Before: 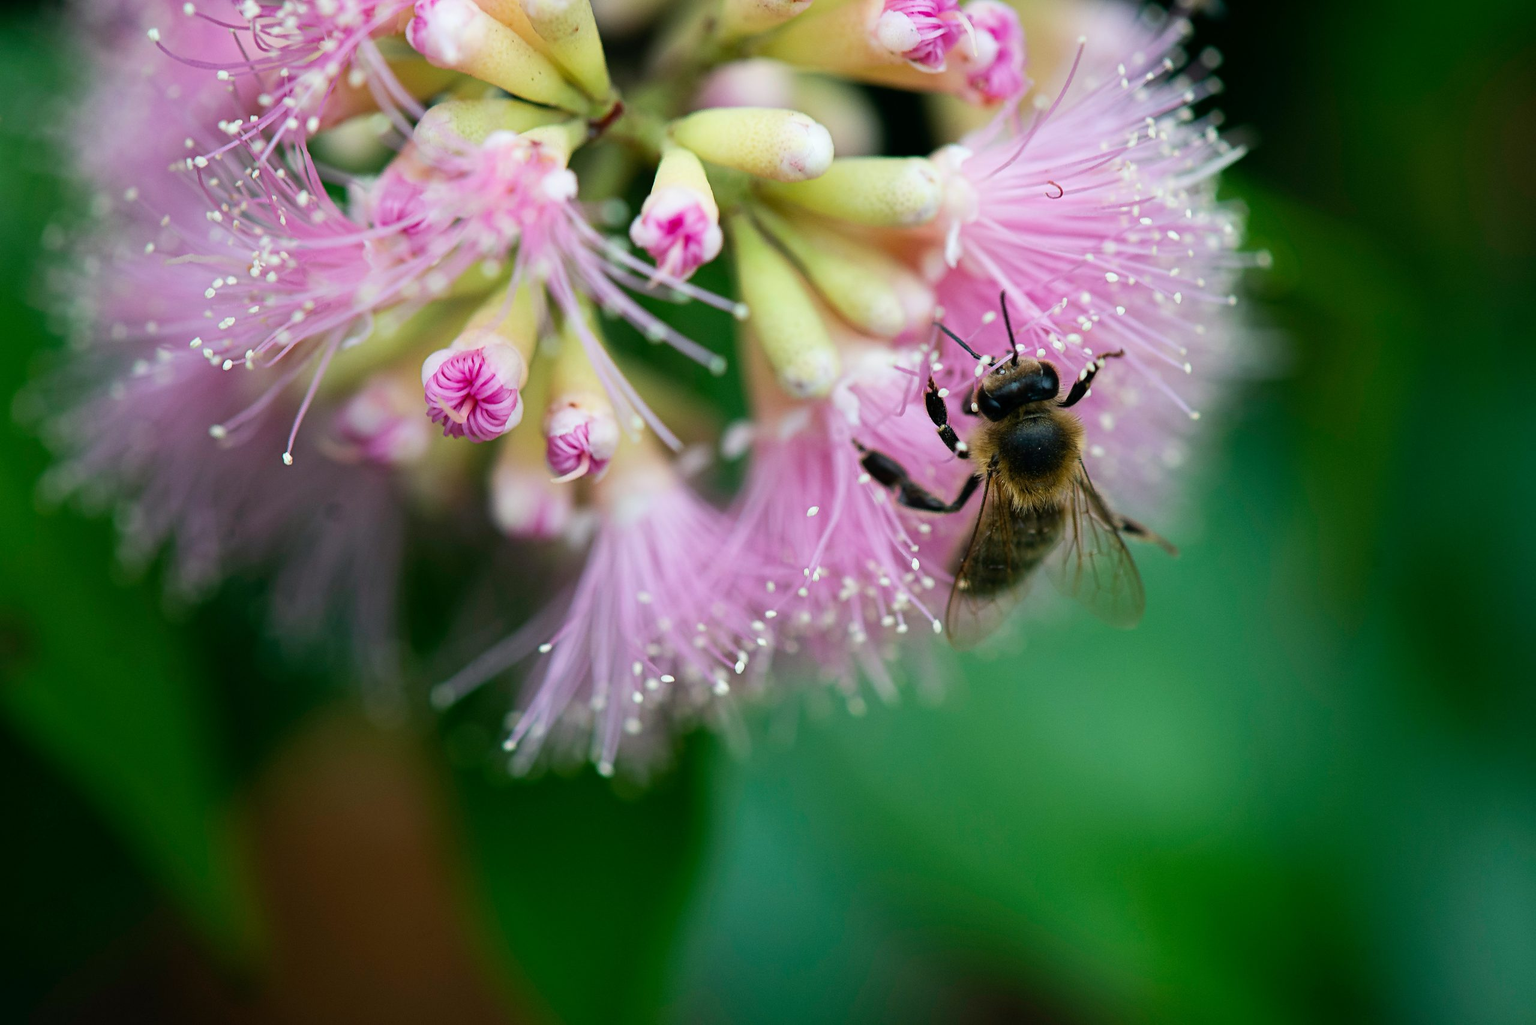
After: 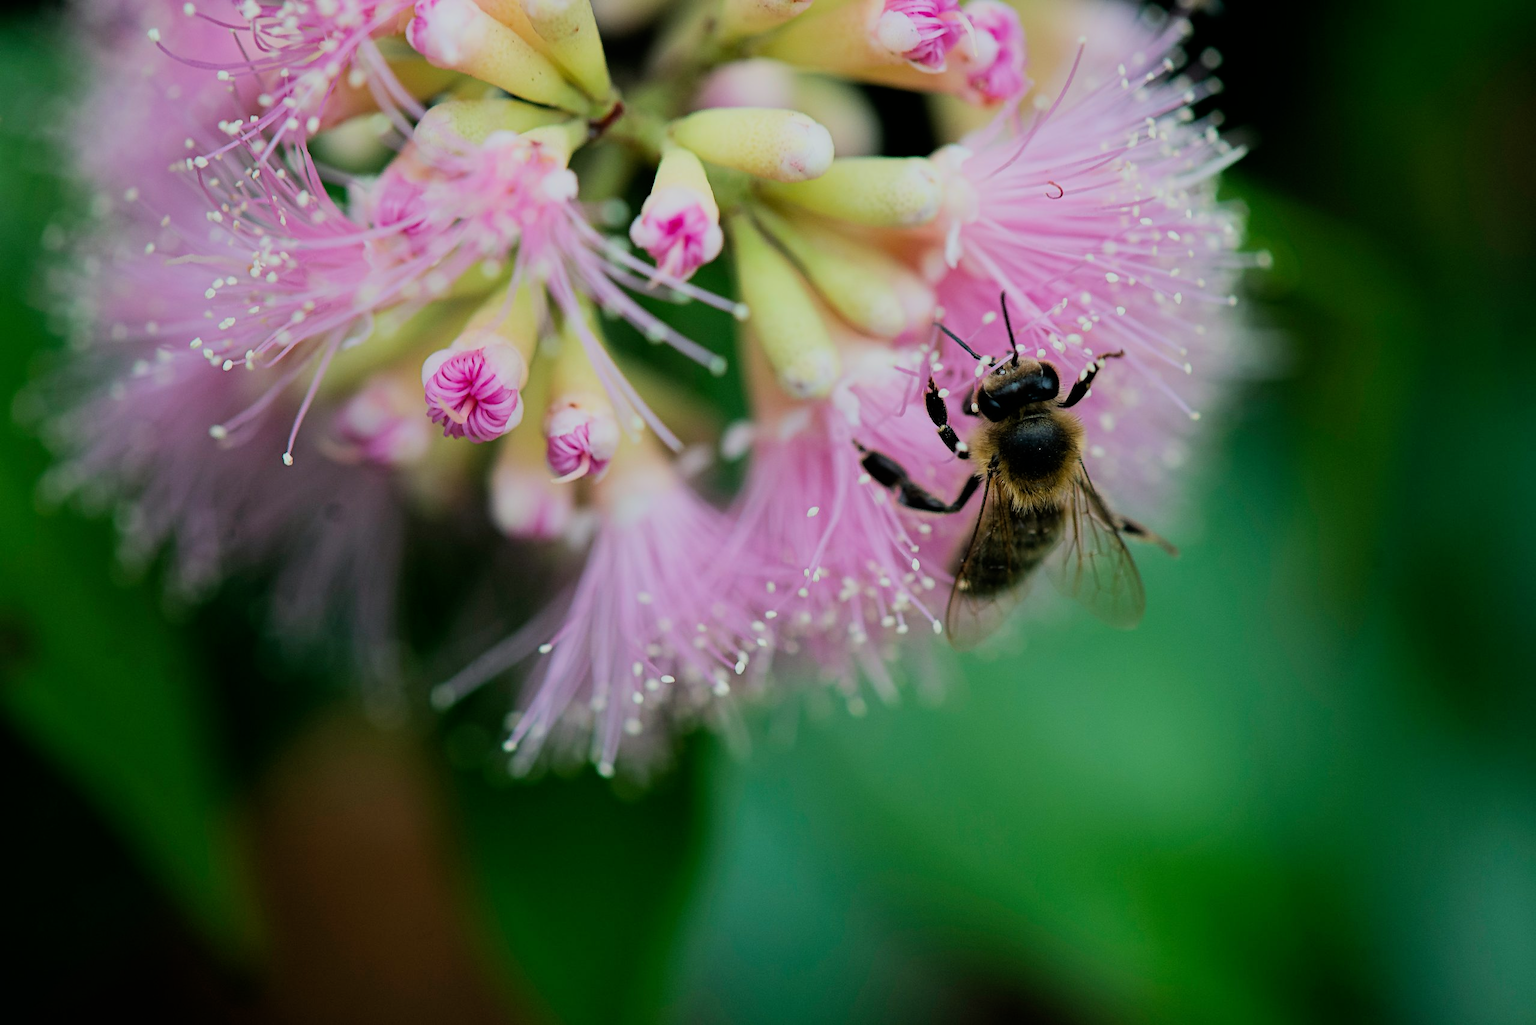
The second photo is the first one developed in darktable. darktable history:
color correction: highlights a* -0.16, highlights b* 0.127
filmic rgb: black relative exposure -7.65 EV, white relative exposure 4.56 EV, hardness 3.61, color science v6 (2022)
